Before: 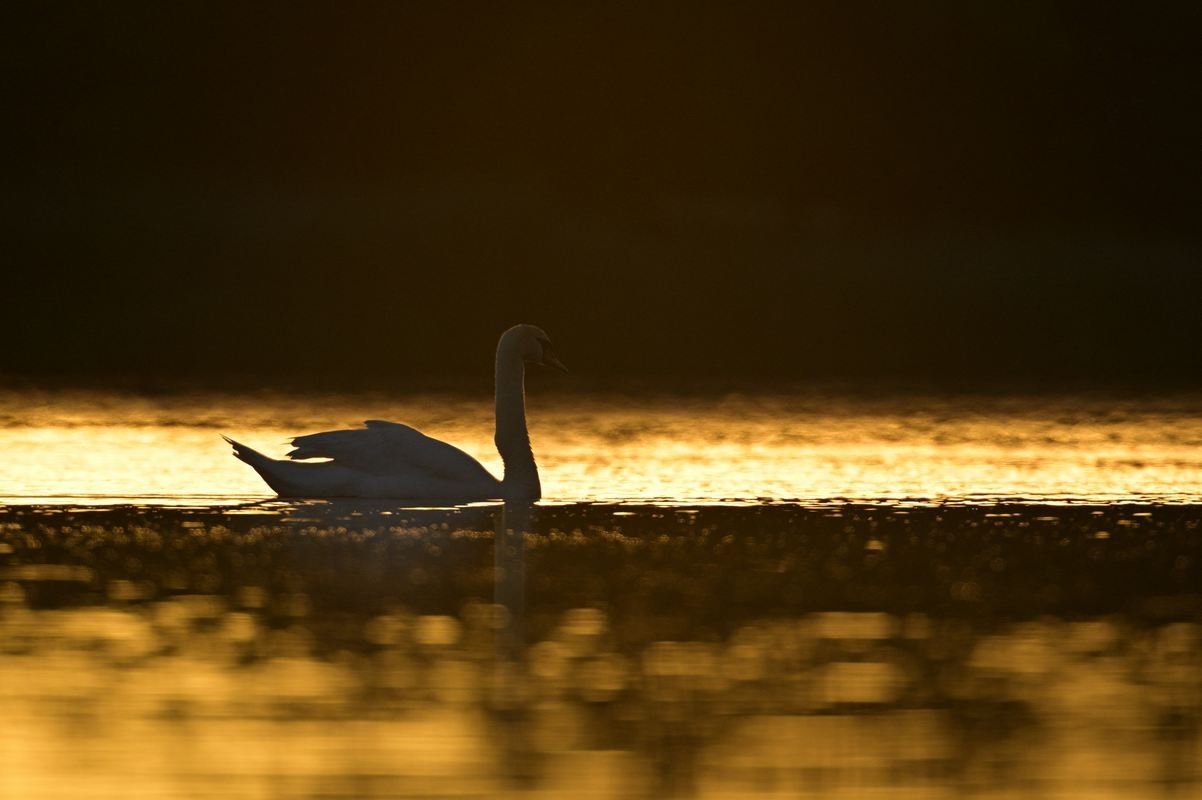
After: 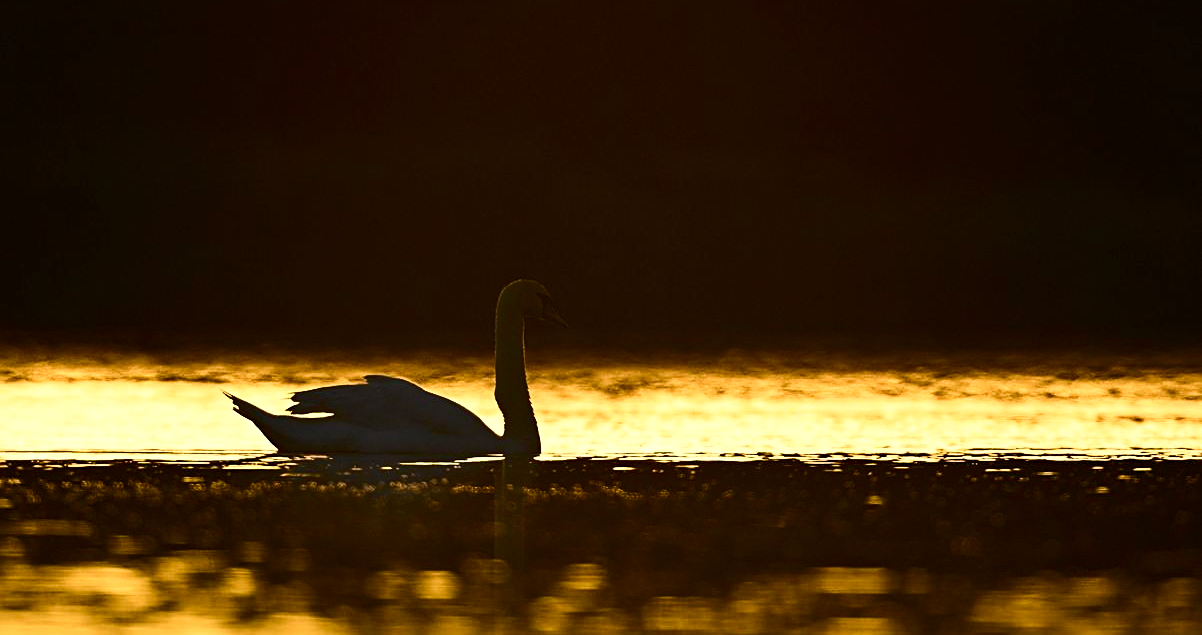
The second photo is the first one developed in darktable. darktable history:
color balance rgb: highlights gain › luminance 6.461%, highlights gain › chroma 2.579%, highlights gain › hue 91.18°, perceptual saturation grading › global saturation 20%, perceptual saturation grading › highlights -25.791%, perceptual saturation grading › shadows 49.591%
crop and rotate: top 5.663%, bottom 14.898%
contrast brightness saturation: contrast 0.392, brightness 0.103
sharpen: on, module defaults
